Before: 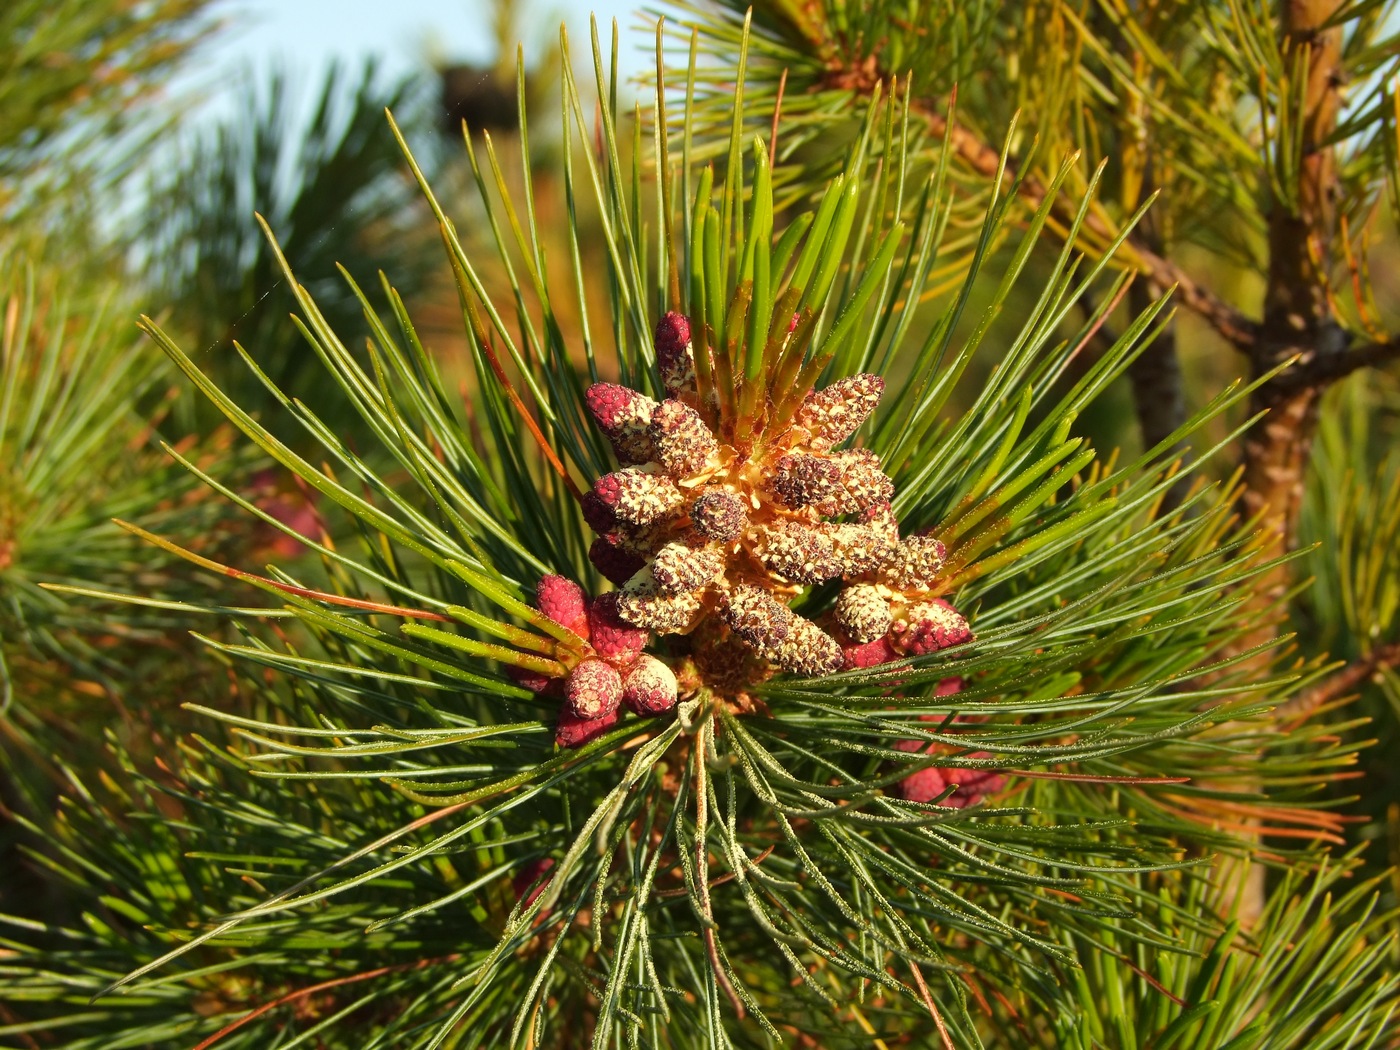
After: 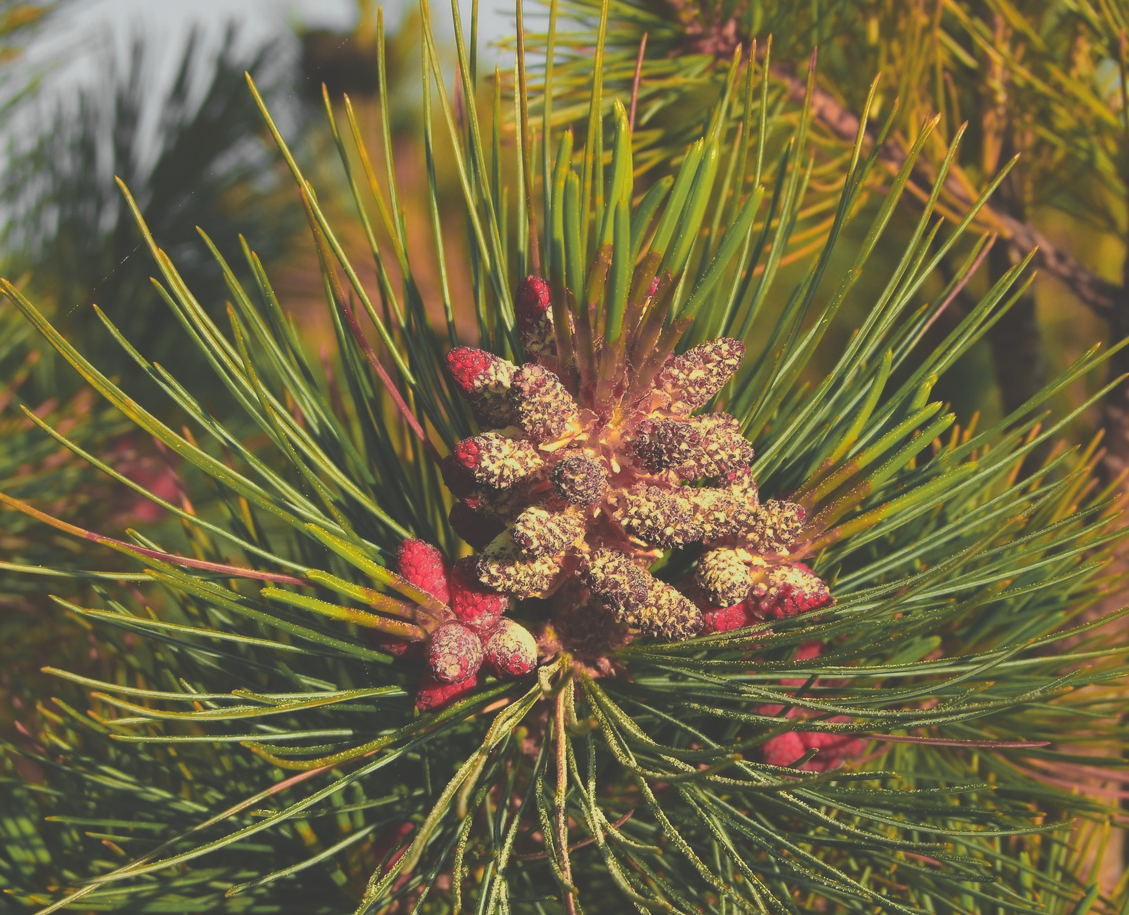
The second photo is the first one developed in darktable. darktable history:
color zones: curves: ch0 [(0.257, 0.558) (0.75, 0.565)]; ch1 [(0.004, 0.857) (0.14, 0.416) (0.257, 0.695) (0.442, 0.032) (0.736, 0.266) (0.891, 0.741)]; ch2 [(0, 0.623) (0.112, 0.436) (0.271, 0.474) (0.516, 0.64) (0.743, 0.286)]
crop: left 10.023%, top 3.519%, right 9.303%, bottom 9.33%
exposure: black level correction -0.061, exposure -0.049 EV, compensate exposure bias true, compensate highlight preservation false
